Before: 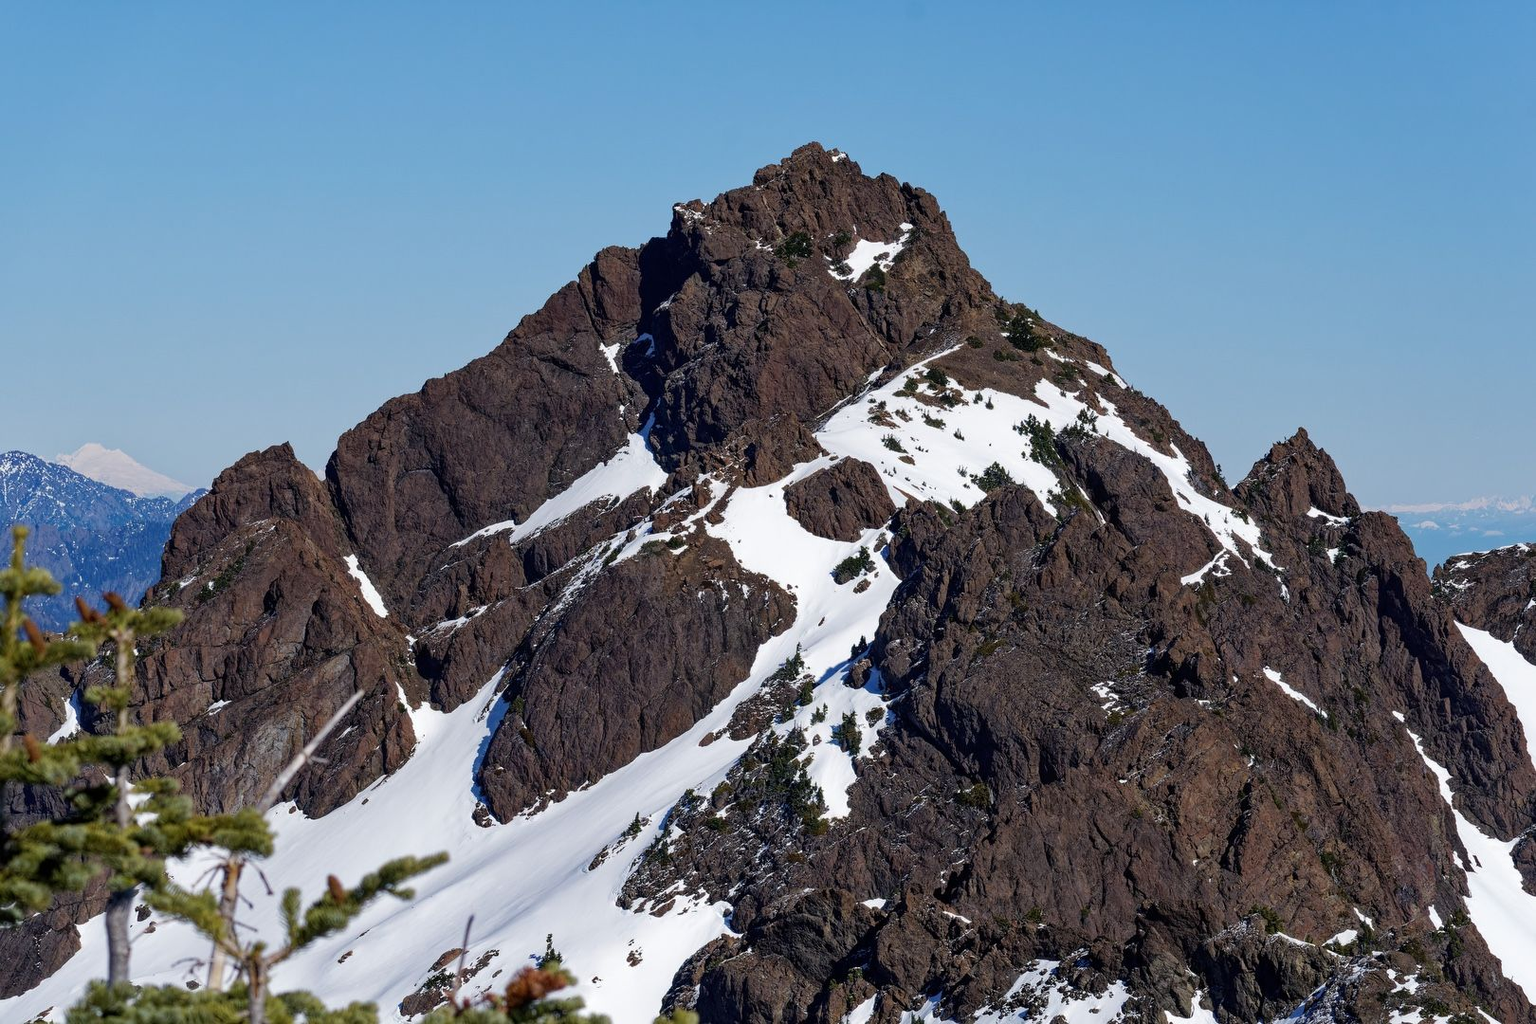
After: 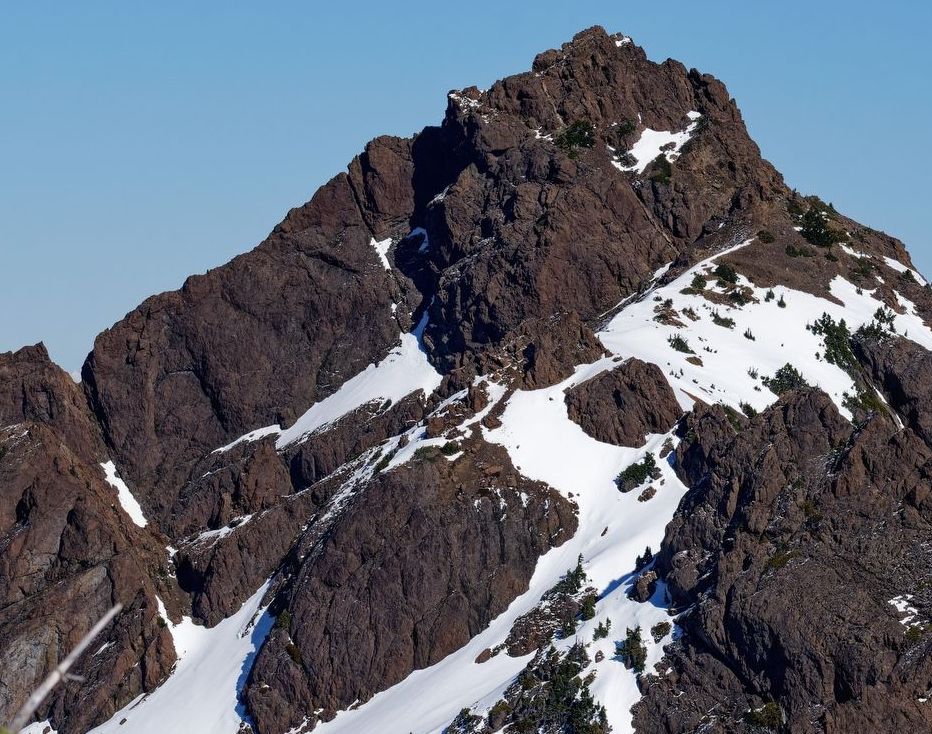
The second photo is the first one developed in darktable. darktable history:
crop: left 16.184%, top 11.497%, right 26.243%, bottom 20.457%
